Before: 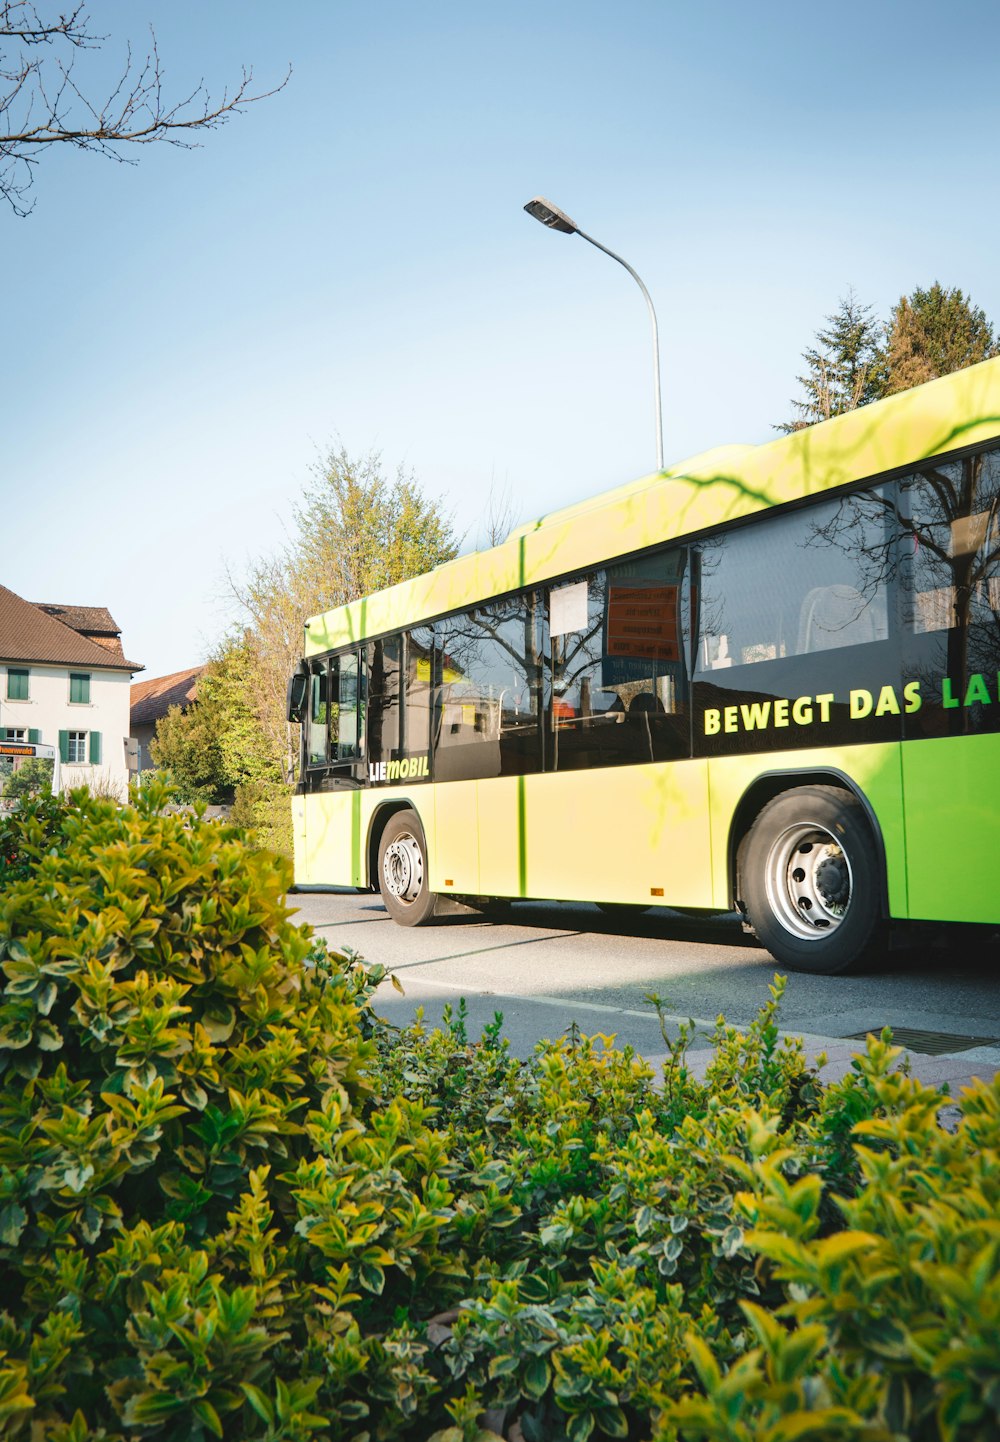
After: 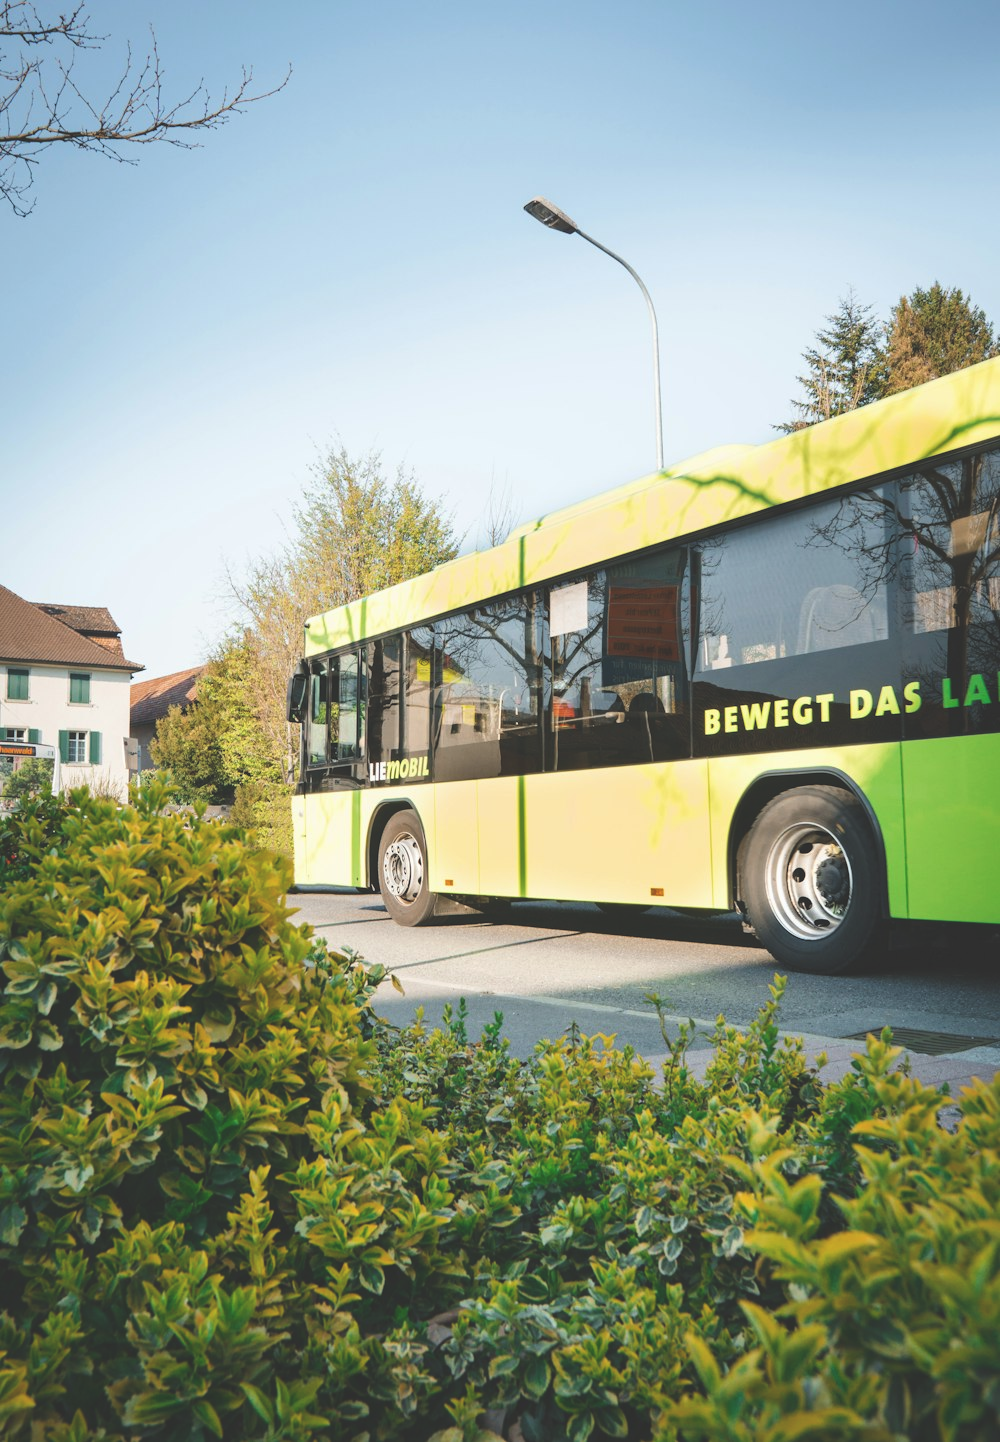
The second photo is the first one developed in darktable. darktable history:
exposure: black level correction -0.022, exposure -0.031 EV, compensate exposure bias true, compensate highlight preservation false
